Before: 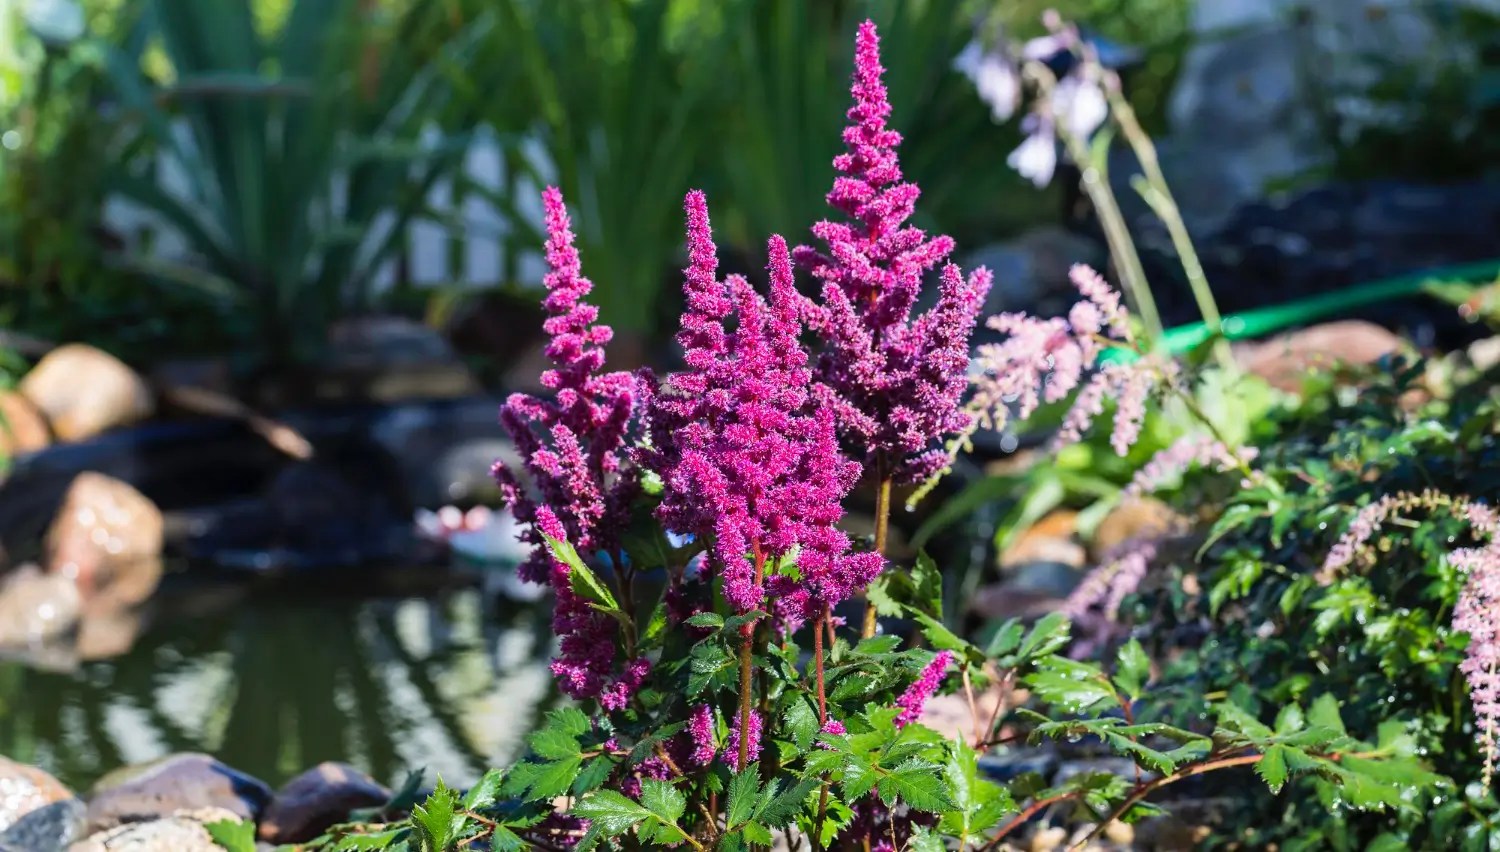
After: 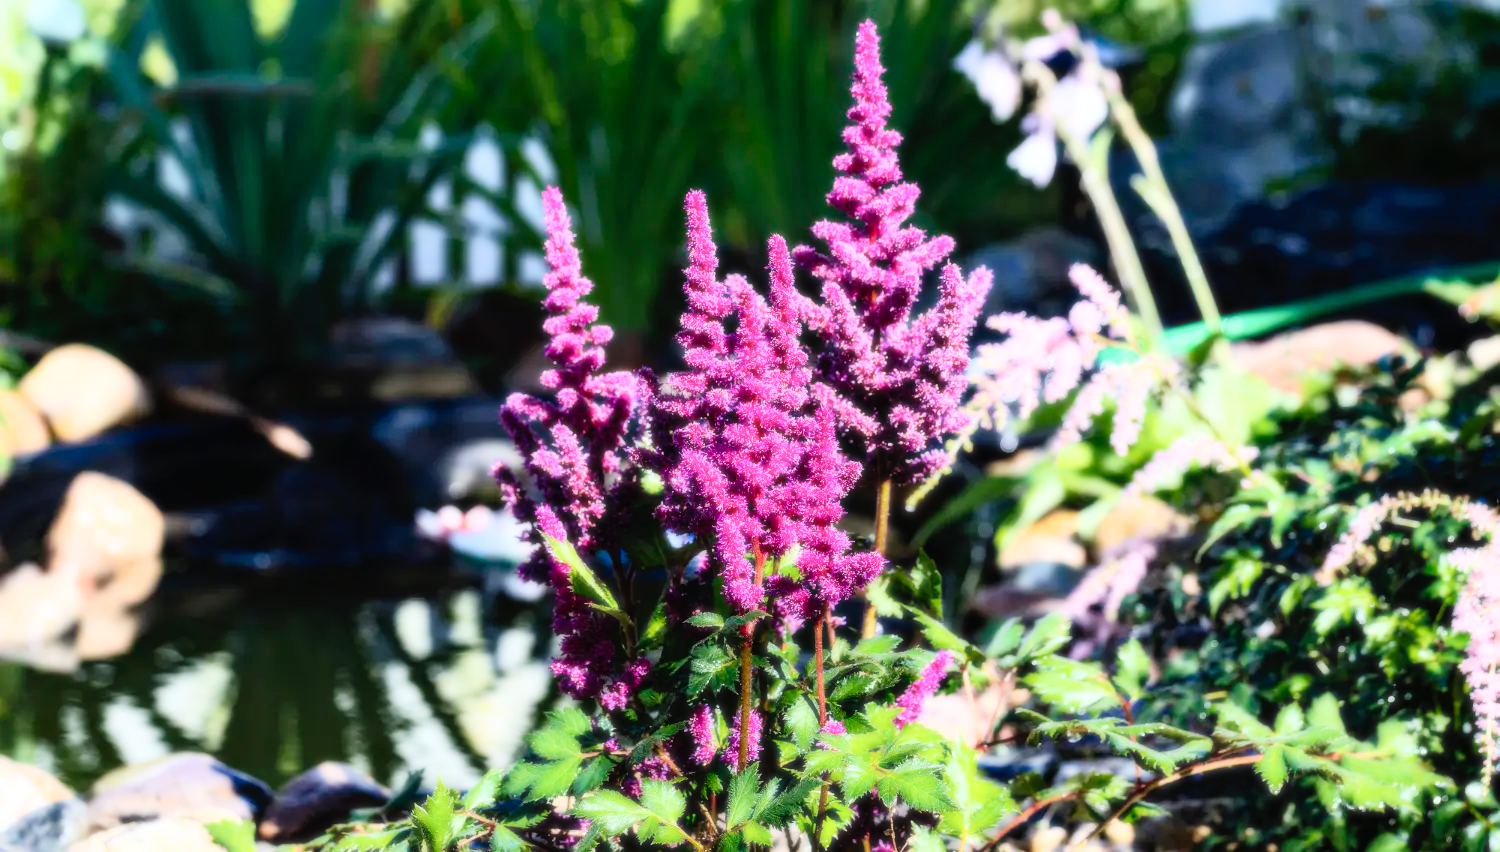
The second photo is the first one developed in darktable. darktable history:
bloom: size 0%, threshold 54.82%, strength 8.31%
tone curve: curves: ch0 [(0, 0) (0.003, 0.016) (0.011, 0.015) (0.025, 0.017) (0.044, 0.026) (0.069, 0.034) (0.1, 0.043) (0.136, 0.068) (0.177, 0.119) (0.224, 0.175) (0.277, 0.251) (0.335, 0.328) (0.399, 0.415) (0.468, 0.499) (0.543, 0.58) (0.623, 0.659) (0.709, 0.731) (0.801, 0.807) (0.898, 0.895) (1, 1)], preserve colors none
